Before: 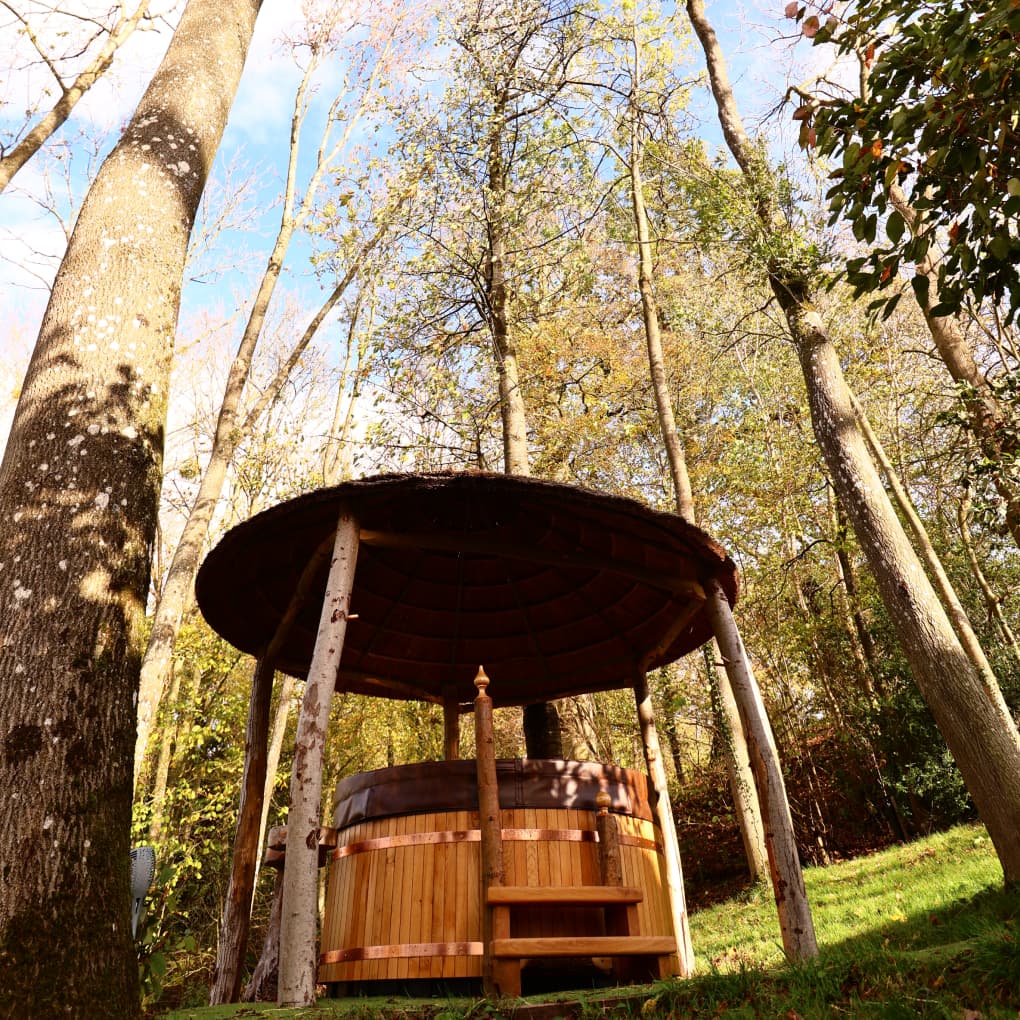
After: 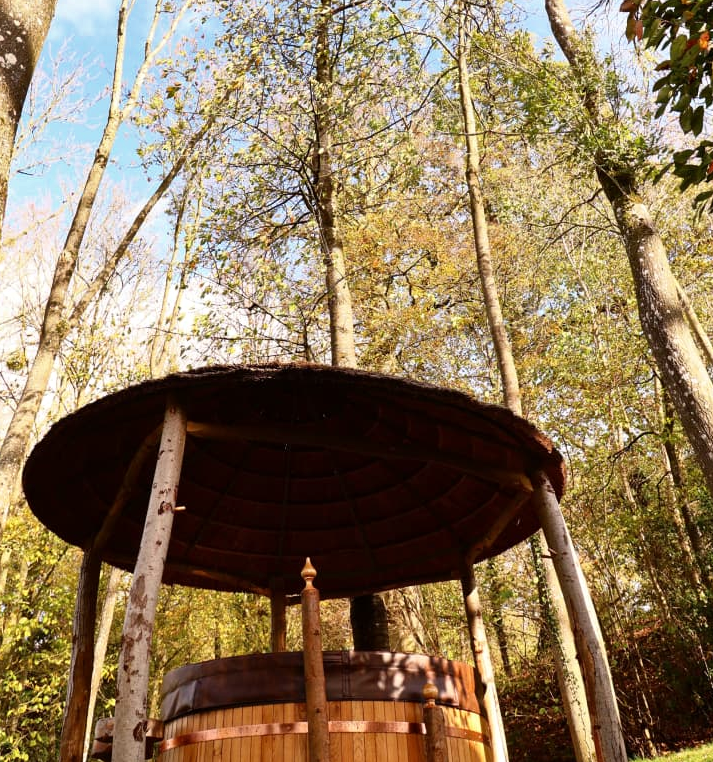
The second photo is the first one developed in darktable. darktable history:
shadows and highlights: shadows 25, highlights -48, soften with gaussian
crop and rotate: left 17.046%, top 10.659%, right 12.989%, bottom 14.553%
